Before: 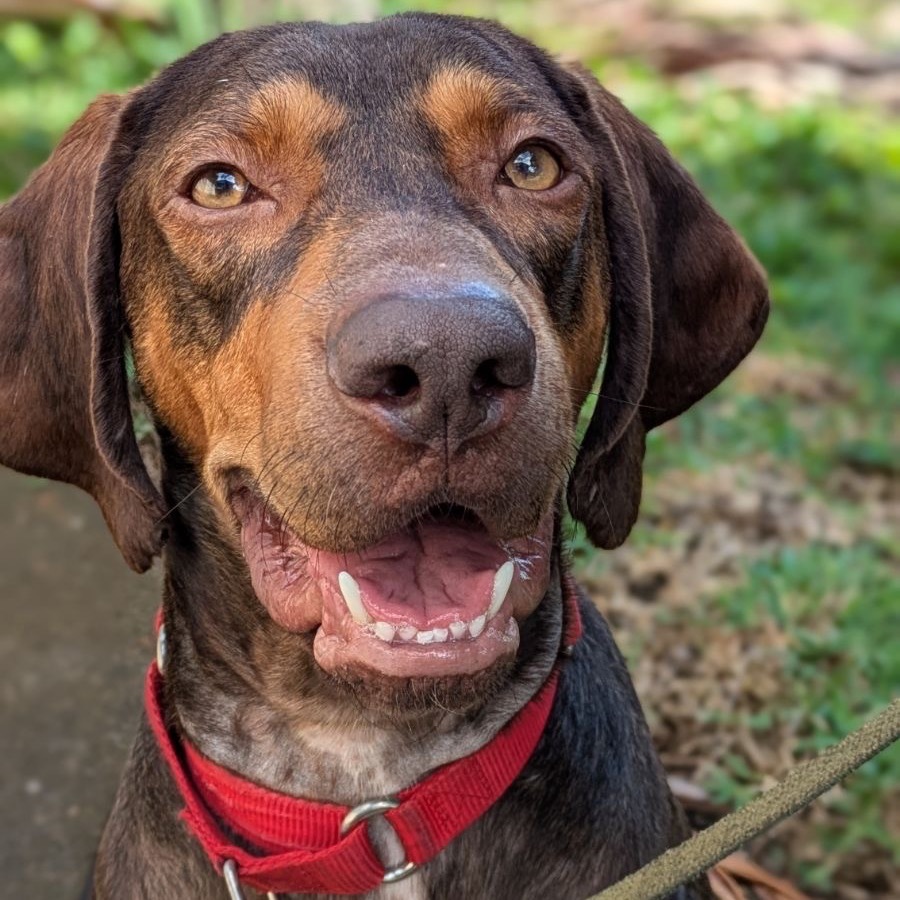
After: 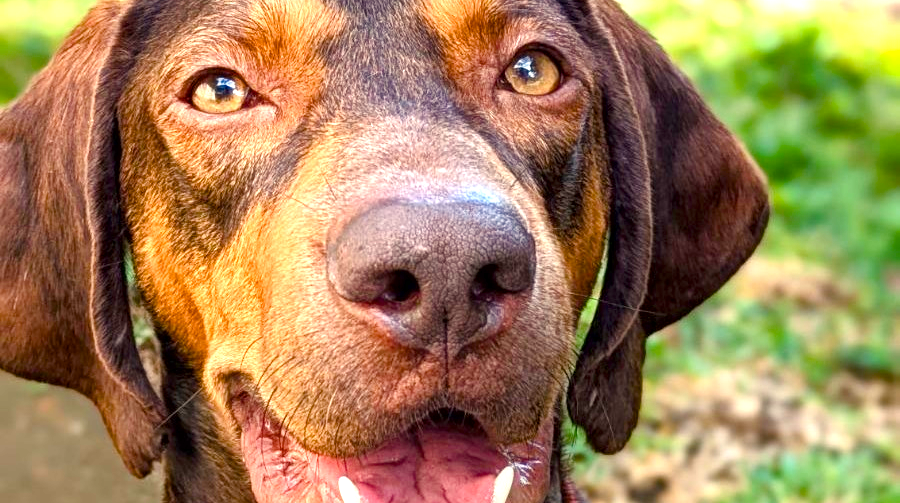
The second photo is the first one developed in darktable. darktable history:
exposure: black level correction 0, exposure 1.125 EV, compensate exposure bias true, compensate highlight preservation false
local contrast: mode bilateral grid, contrast 21, coarseness 99, detail 150%, midtone range 0.2
color balance rgb: highlights gain › chroma 3.082%, highlights gain › hue 75.67°, linear chroma grading › global chroma 14.725%, perceptual saturation grading › global saturation 26.84%, perceptual saturation grading › highlights -28.071%, perceptual saturation grading › mid-tones 15.489%, perceptual saturation grading › shadows 33.131%
tone equalizer: on, module defaults
crop and rotate: top 10.623%, bottom 33.422%
